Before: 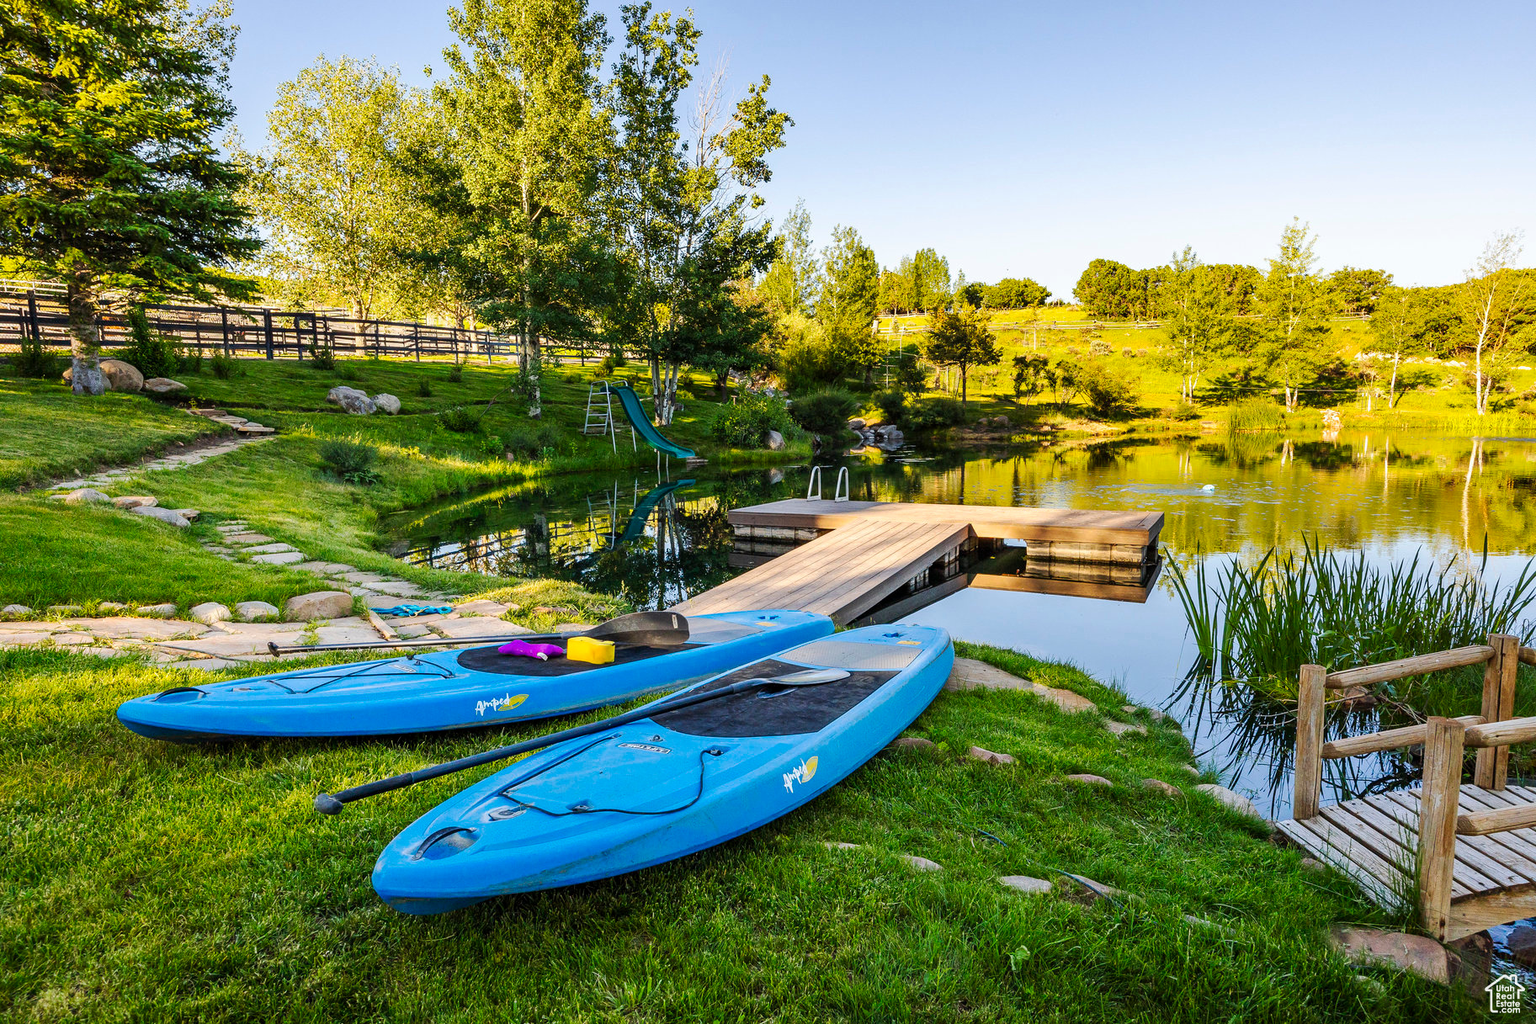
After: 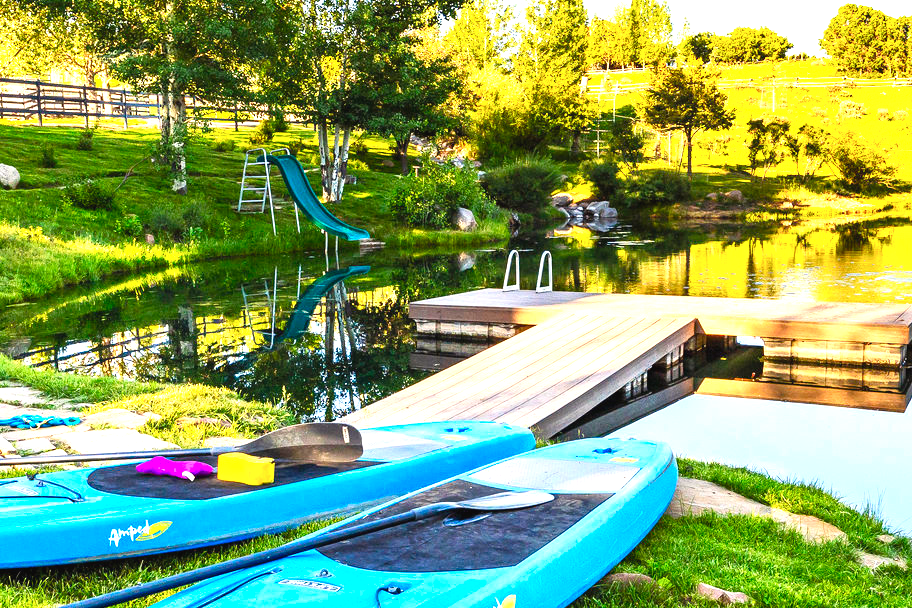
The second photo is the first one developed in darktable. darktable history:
contrast brightness saturation: contrast 0.07, brightness 0.08, saturation 0.18
crop: left 25%, top 25%, right 25%, bottom 25%
exposure: exposure 1 EV, compensate highlight preservation false
color balance rgb: shadows lift › chroma 1%, shadows lift › hue 28.8°, power › hue 60°, highlights gain › chroma 1%, highlights gain › hue 60°, global offset › luminance 0.25%, perceptual saturation grading › highlights -20%, perceptual saturation grading › shadows 20%, perceptual brilliance grading › highlights 5%, perceptual brilliance grading › shadows -10%, global vibrance 19.67%
